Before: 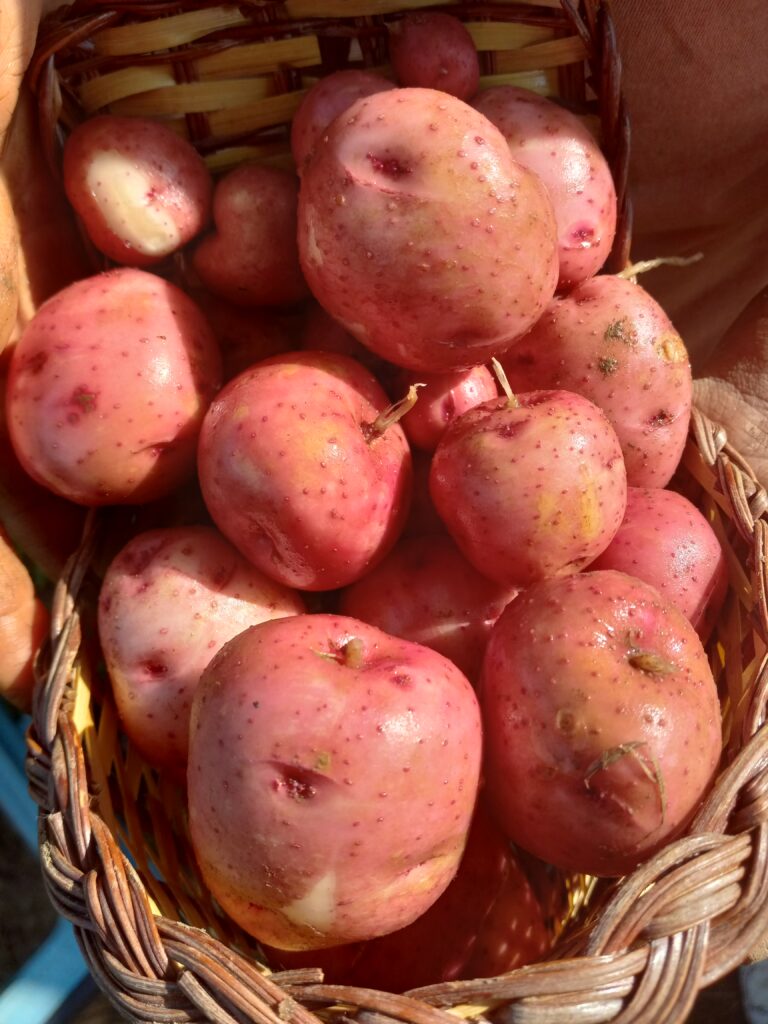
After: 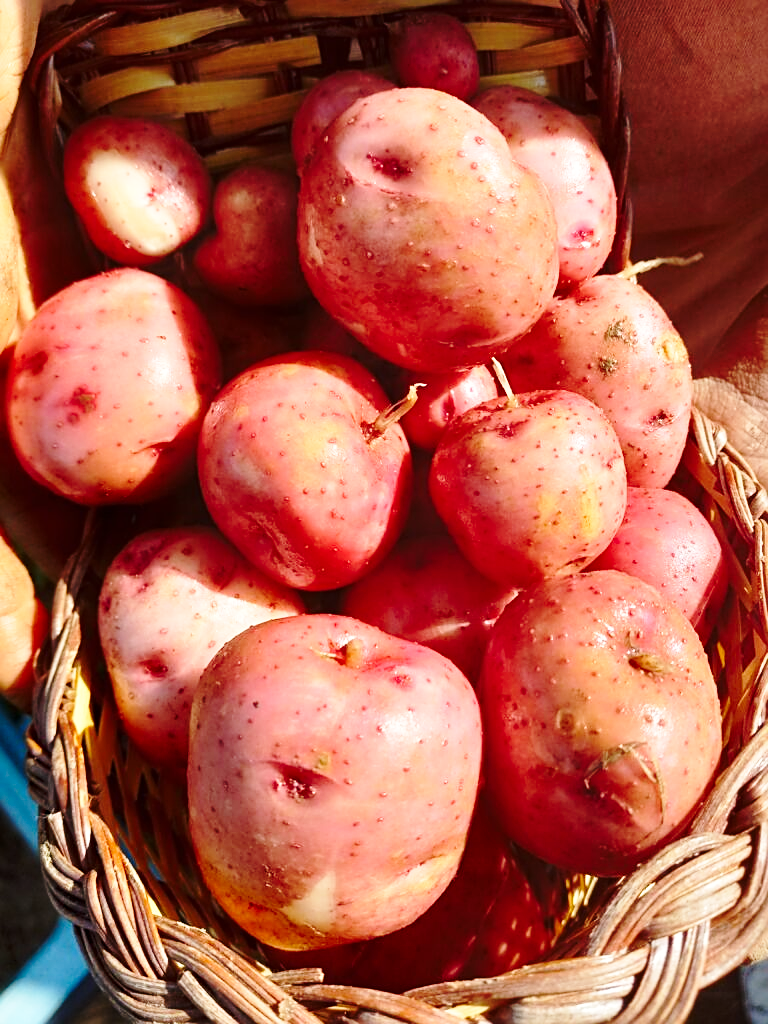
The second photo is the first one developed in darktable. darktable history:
tone equalizer: on, module defaults
base curve: curves: ch0 [(0, 0) (0.036, 0.037) (0.121, 0.228) (0.46, 0.76) (0.859, 0.983) (1, 1)], preserve colors none
sharpen: on, module defaults
shadows and highlights: radius 125.46, shadows 30.51, highlights -30.51, low approximation 0.01, soften with gaussian
